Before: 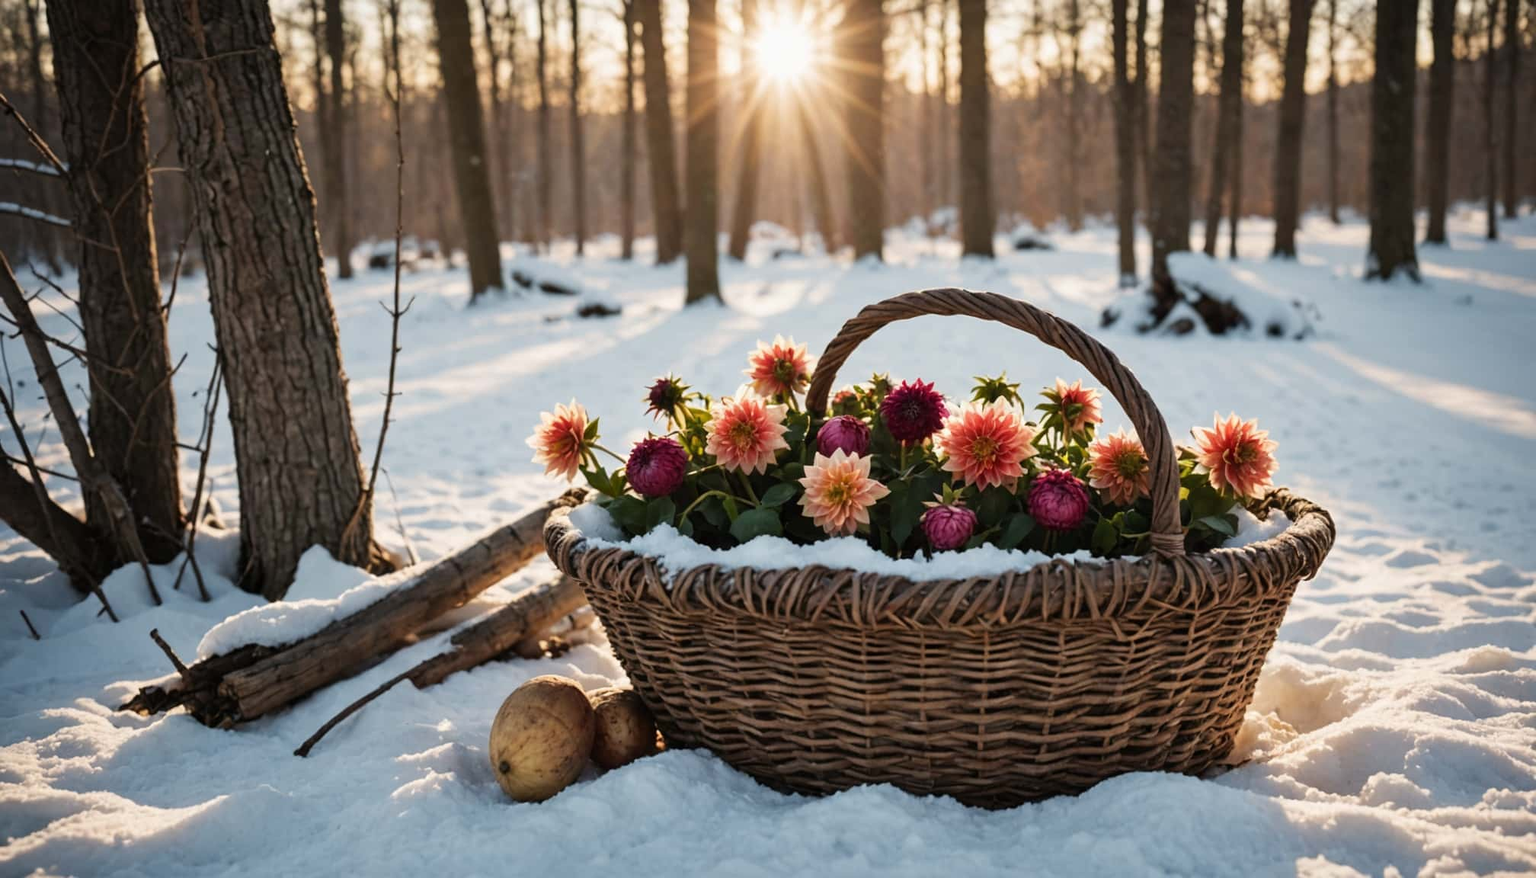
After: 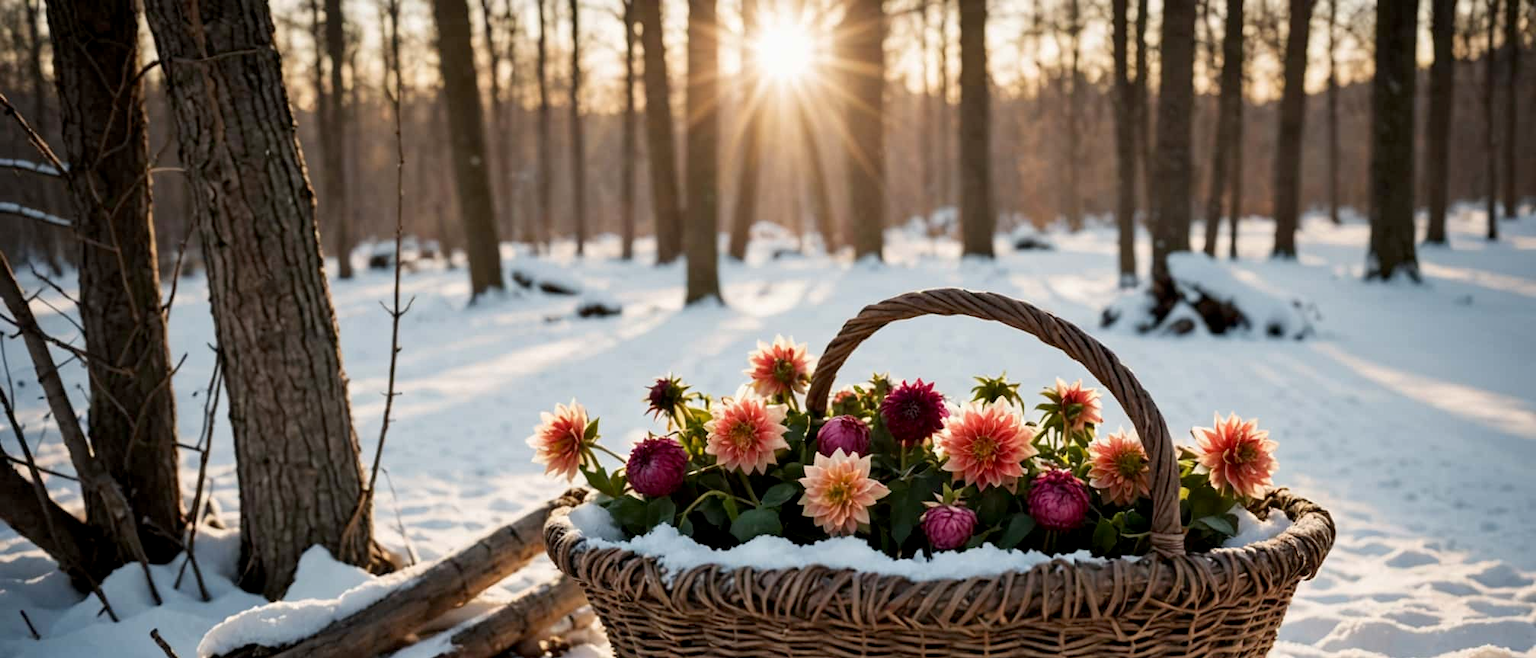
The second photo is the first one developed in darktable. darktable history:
exposure: black level correction 0.005, exposure 0.016 EV, compensate exposure bias true, compensate highlight preservation false
crop: bottom 24.98%
